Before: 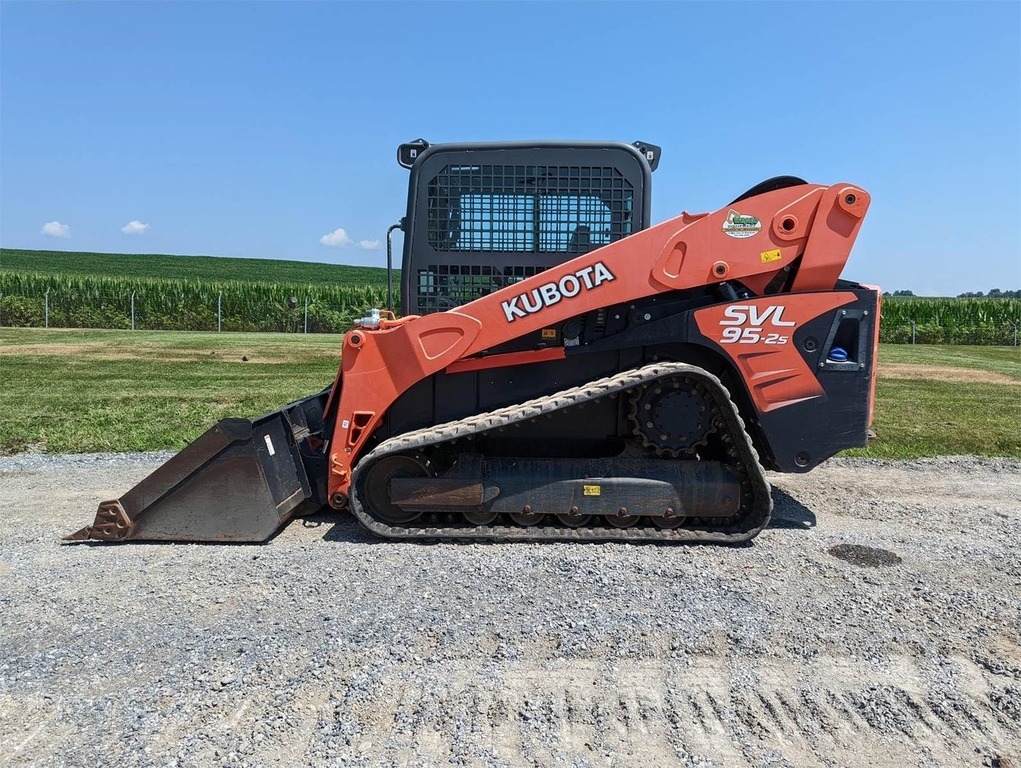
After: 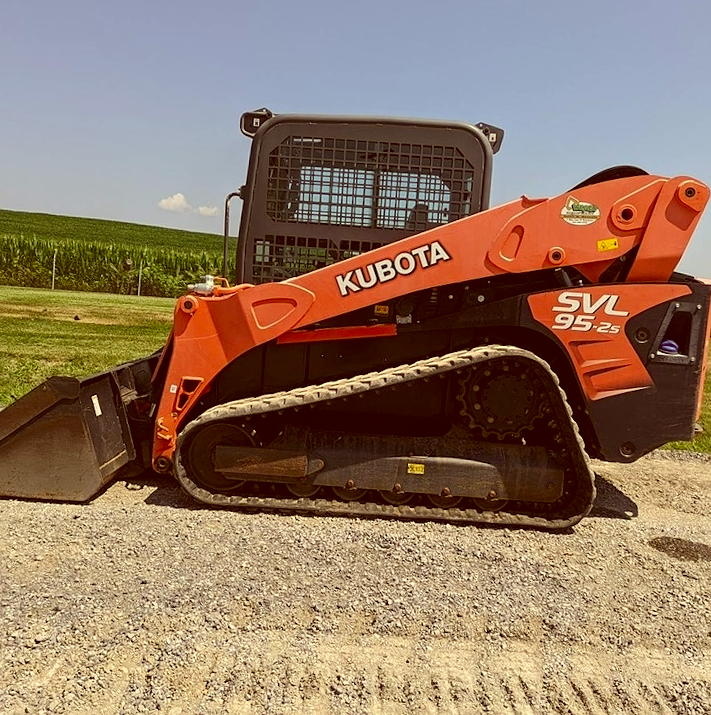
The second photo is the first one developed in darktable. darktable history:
color correction: highlights a* 1.02, highlights b* 24.7, shadows a* 16.26, shadows b* 24.22
crop and rotate: angle -3.21°, left 14.226%, top 0.021%, right 11.062%, bottom 0.041%
sharpen: radius 1.228, amount 0.298, threshold 0.148
